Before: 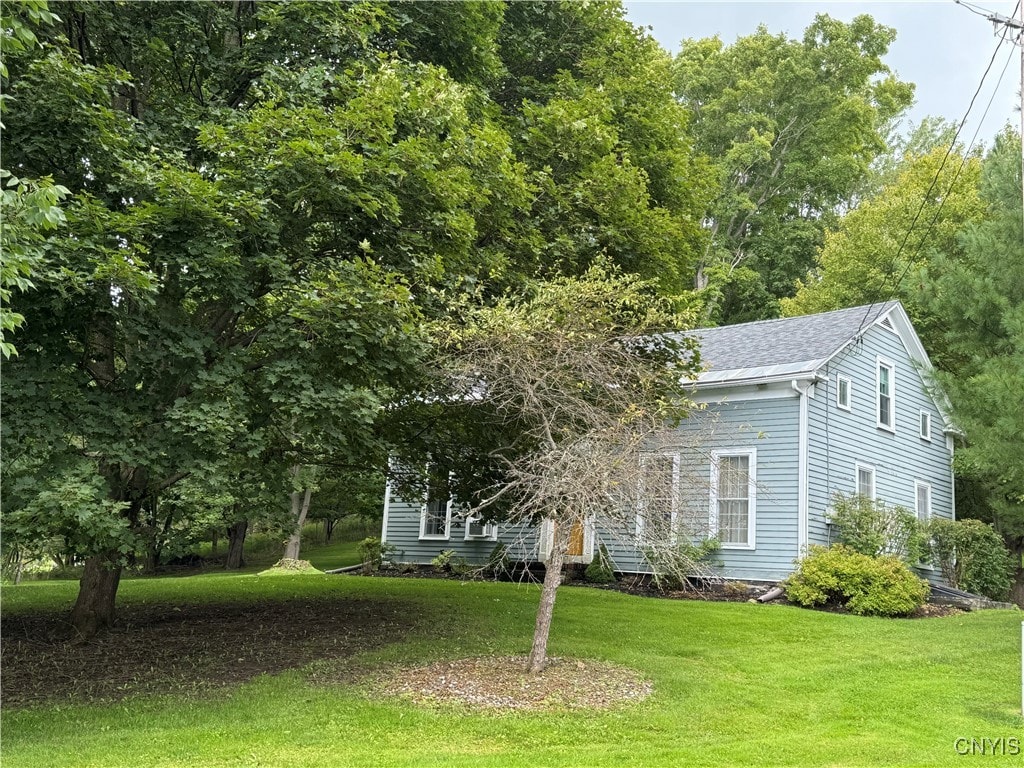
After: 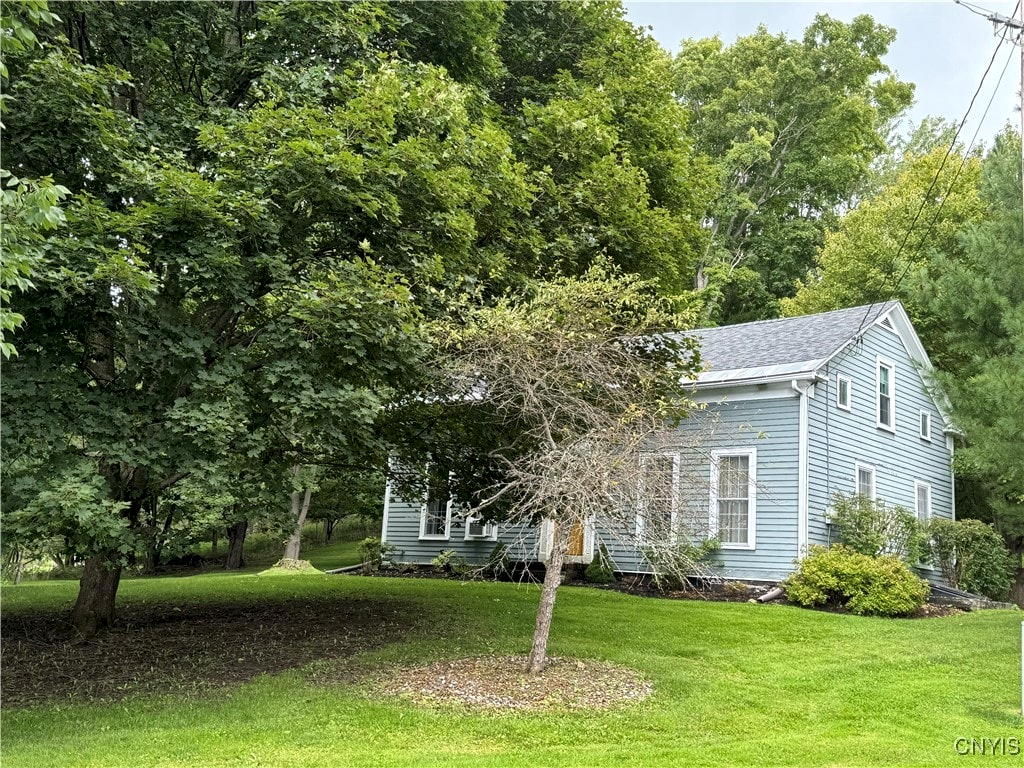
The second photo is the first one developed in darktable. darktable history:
local contrast: mode bilateral grid, contrast 20, coarseness 51, detail 149%, midtone range 0.2
